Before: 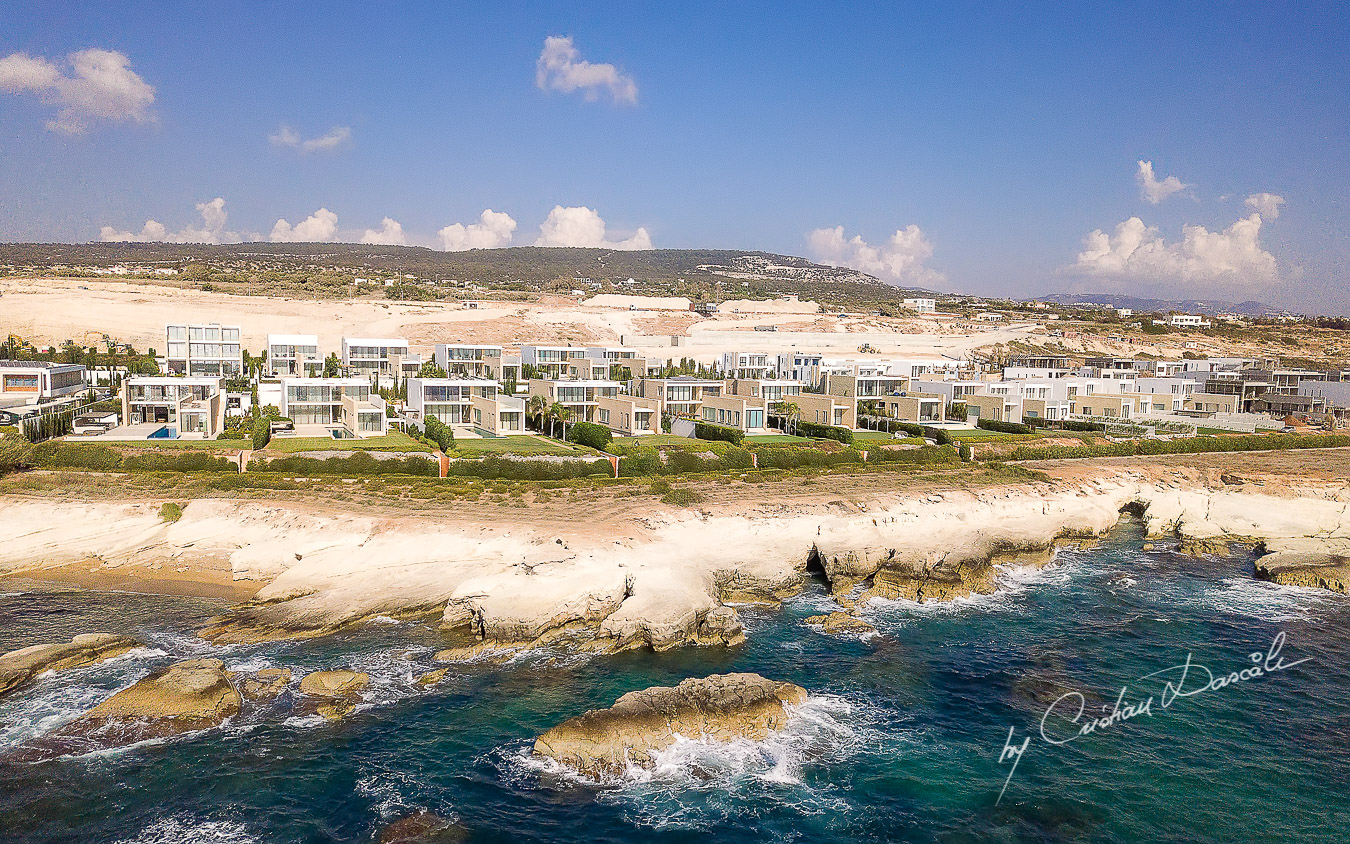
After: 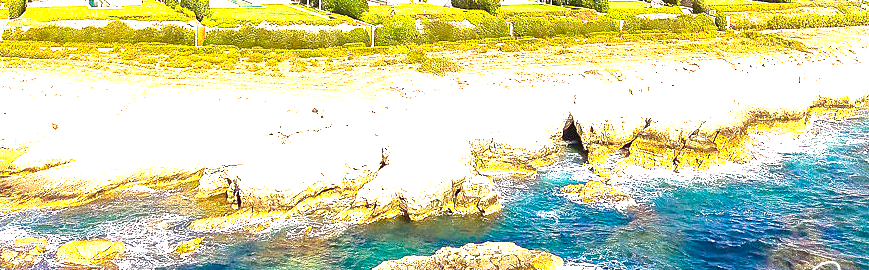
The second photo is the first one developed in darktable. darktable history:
crop: left 18.091%, top 51.13%, right 17.525%, bottom 16.85%
color balance rgb: perceptual saturation grading › global saturation 30%, global vibrance 20%
exposure: black level correction 0, exposure 2.088 EV, compensate exposure bias true, compensate highlight preservation false
